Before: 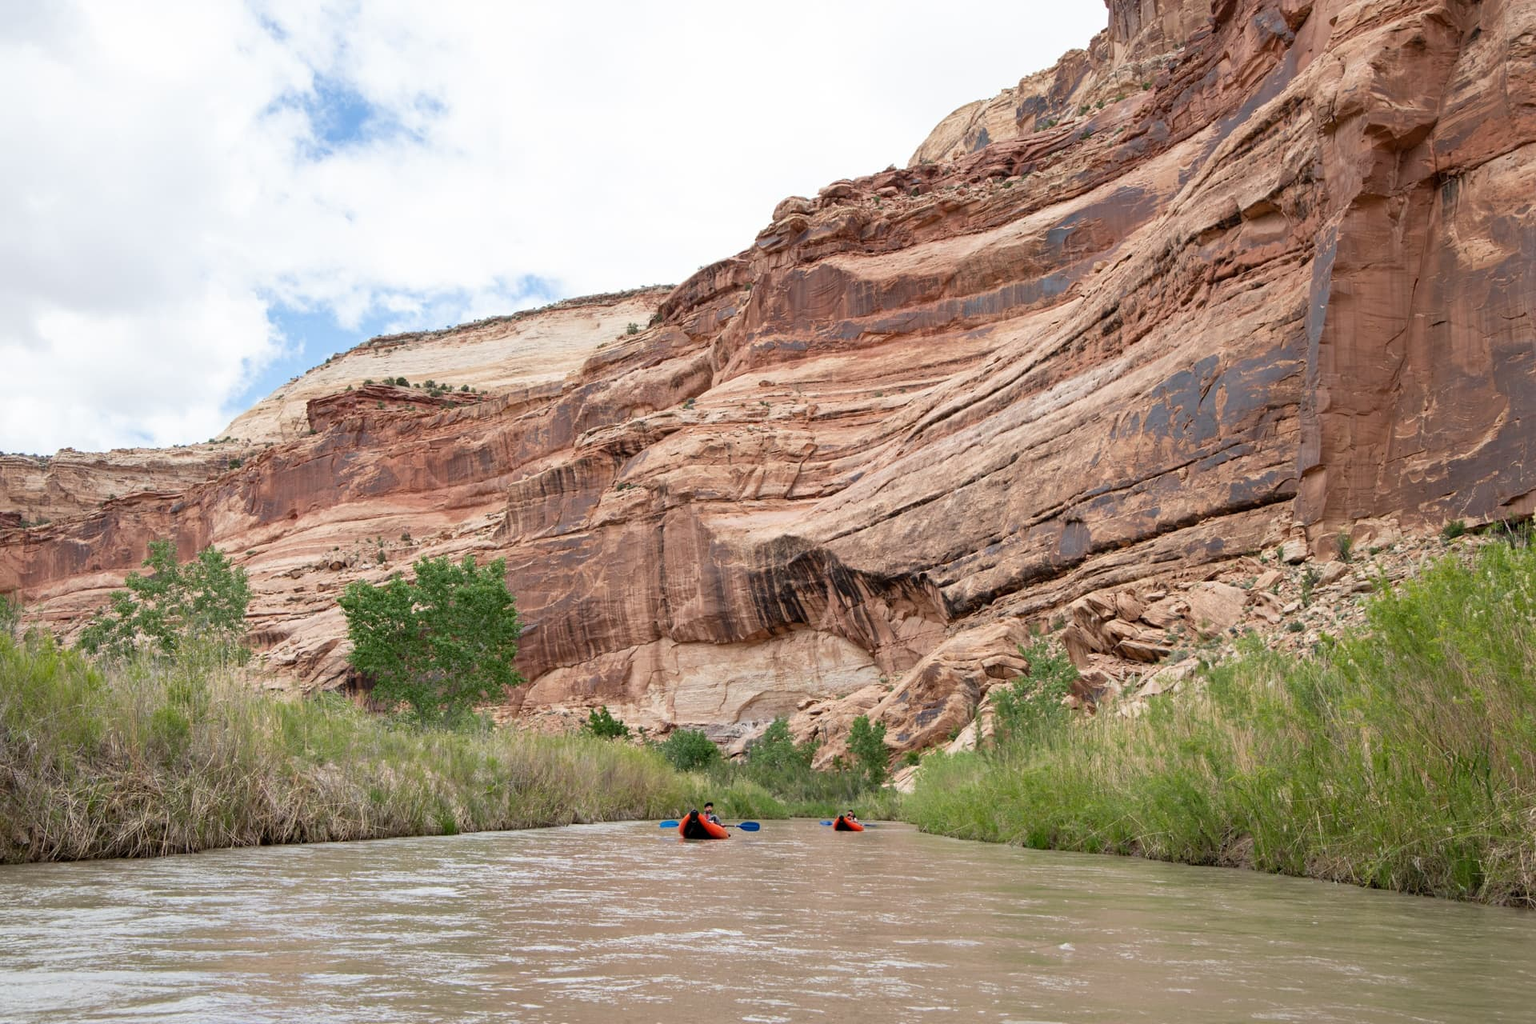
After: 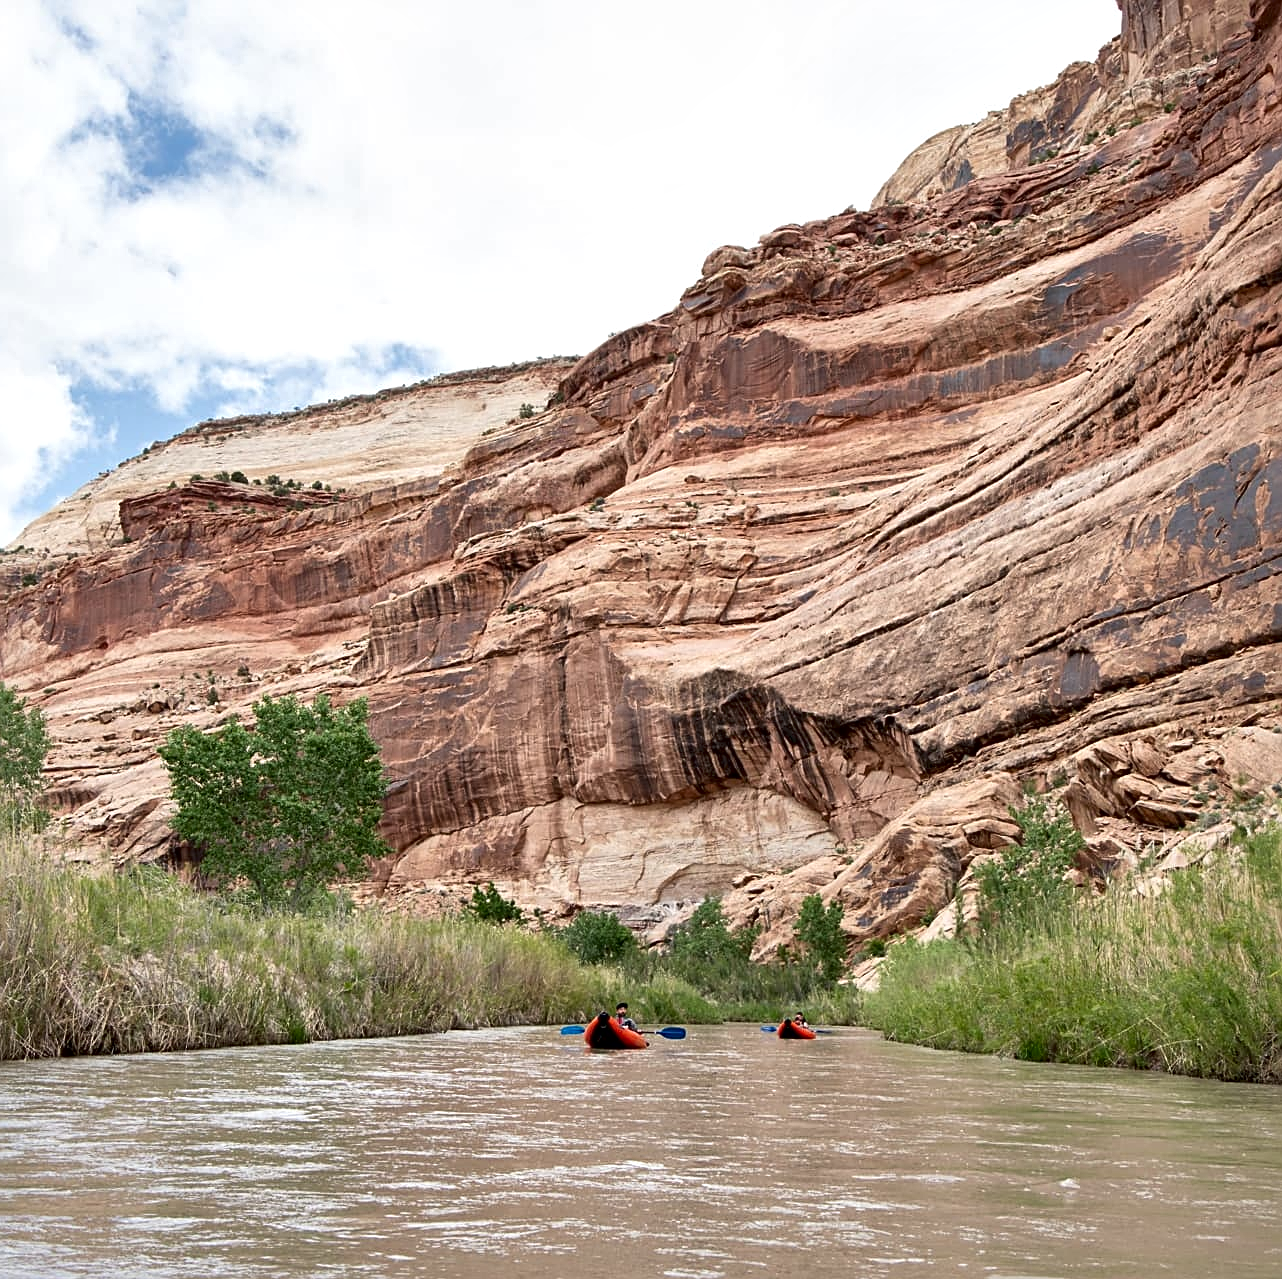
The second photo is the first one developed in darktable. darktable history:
local contrast: mode bilateral grid, contrast 26, coarseness 60, detail 152%, midtone range 0.2
crop and rotate: left 13.76%, right 19.441%
sharpen: on, module defaults
